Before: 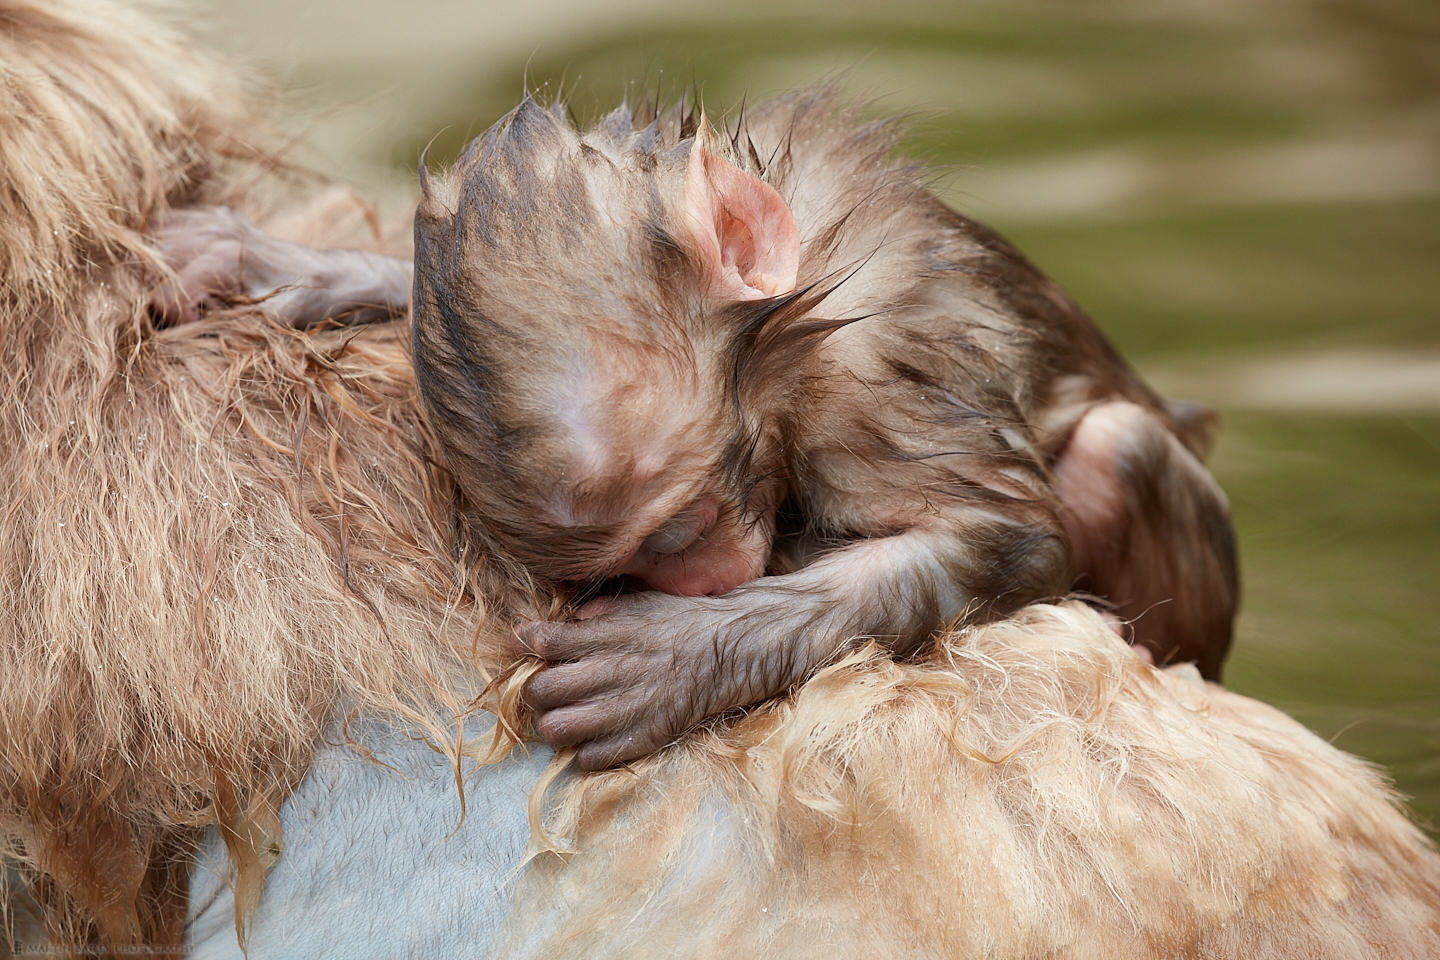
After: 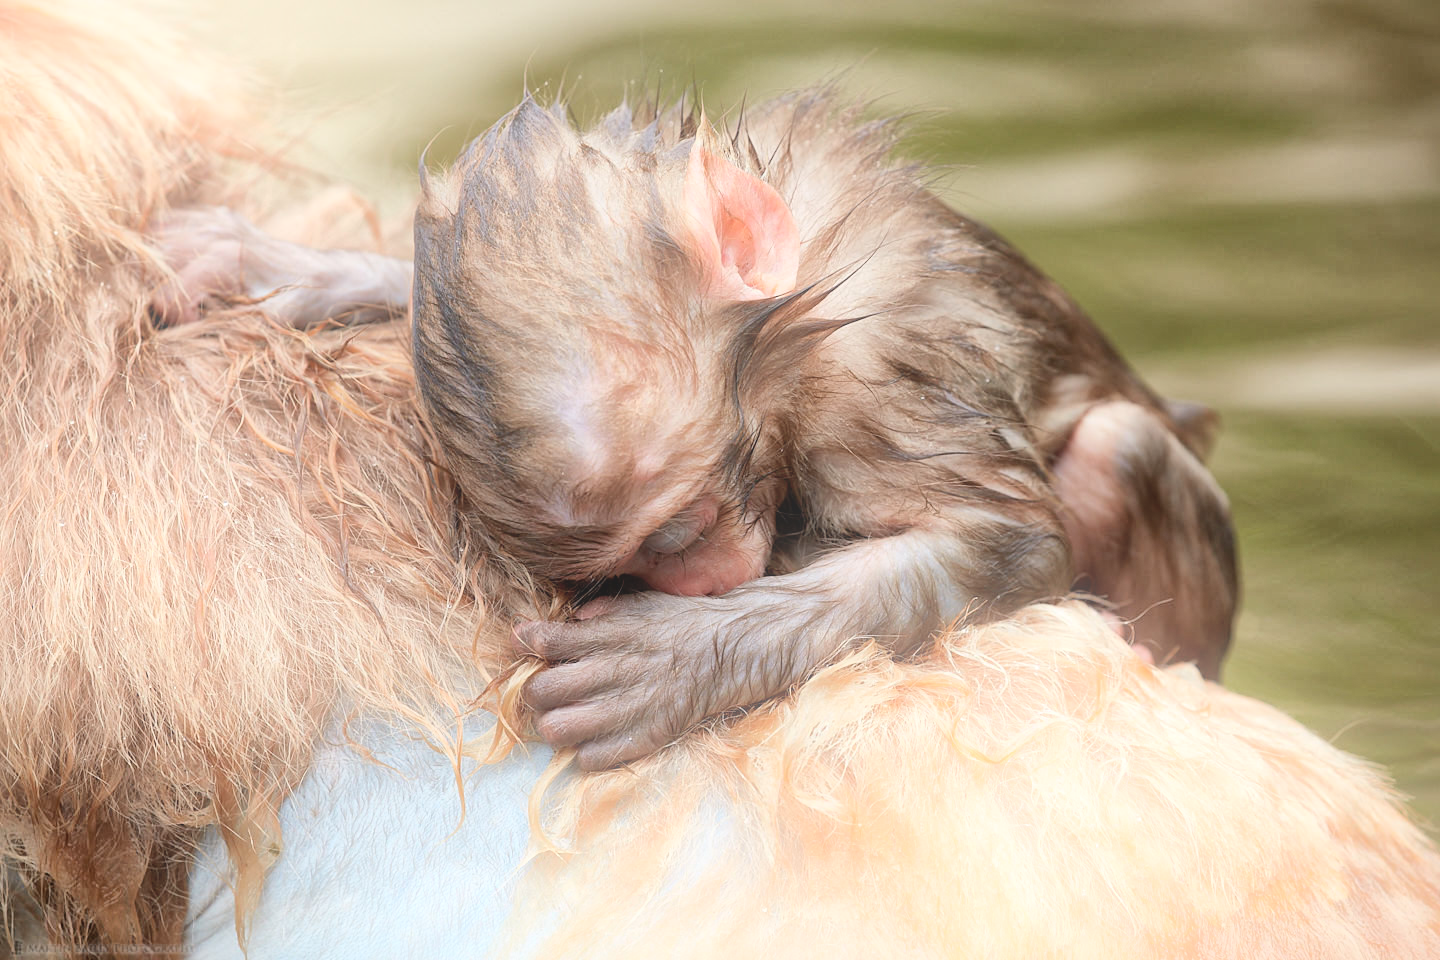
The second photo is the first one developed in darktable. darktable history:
global tonemap: drago (1, 100), detail 1
bloom: threshold 82.5%, strength 16.25%
